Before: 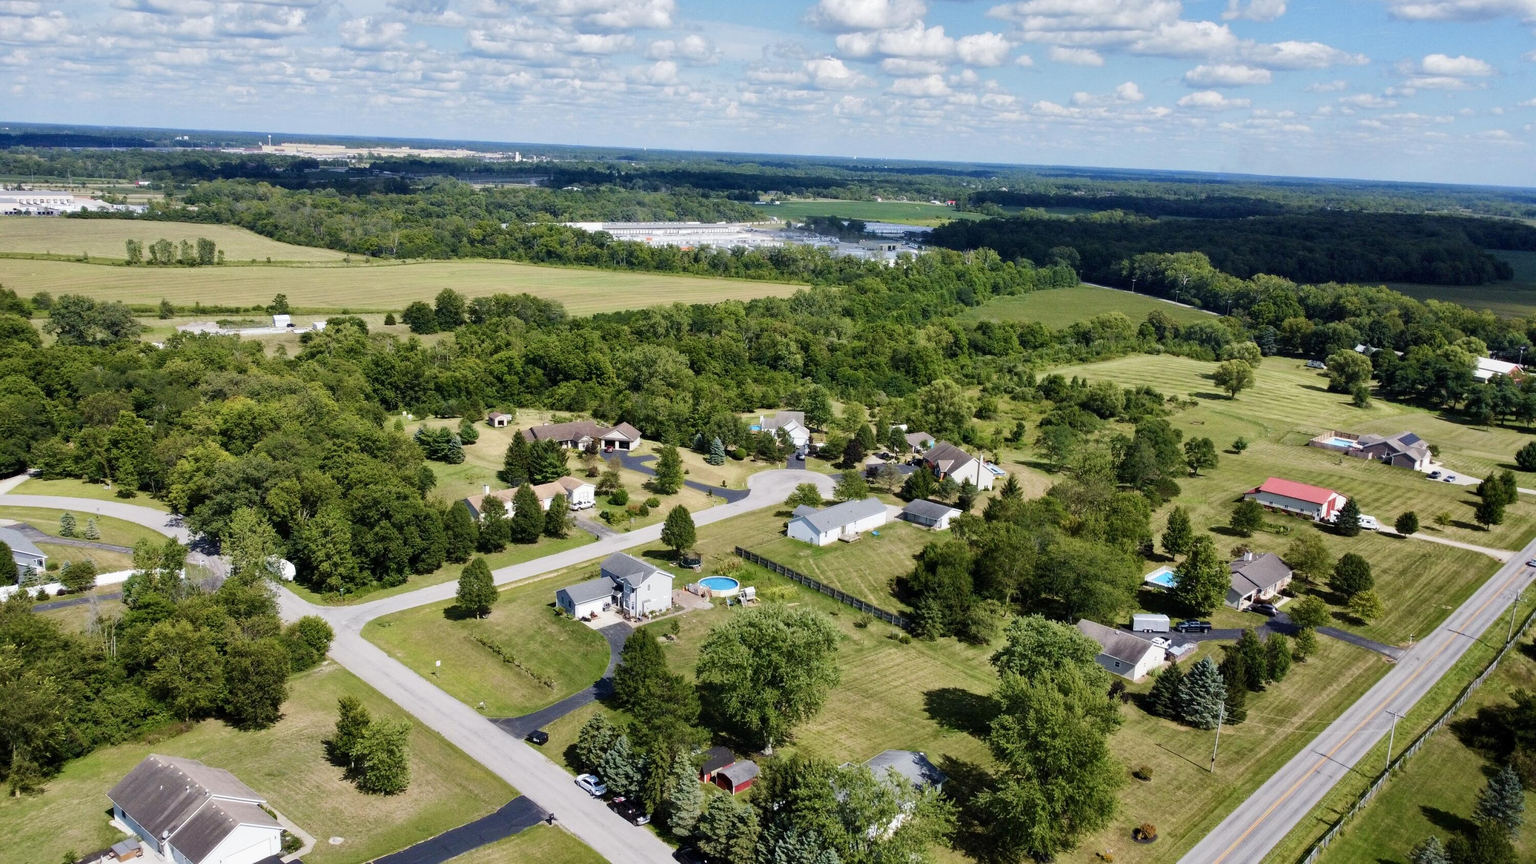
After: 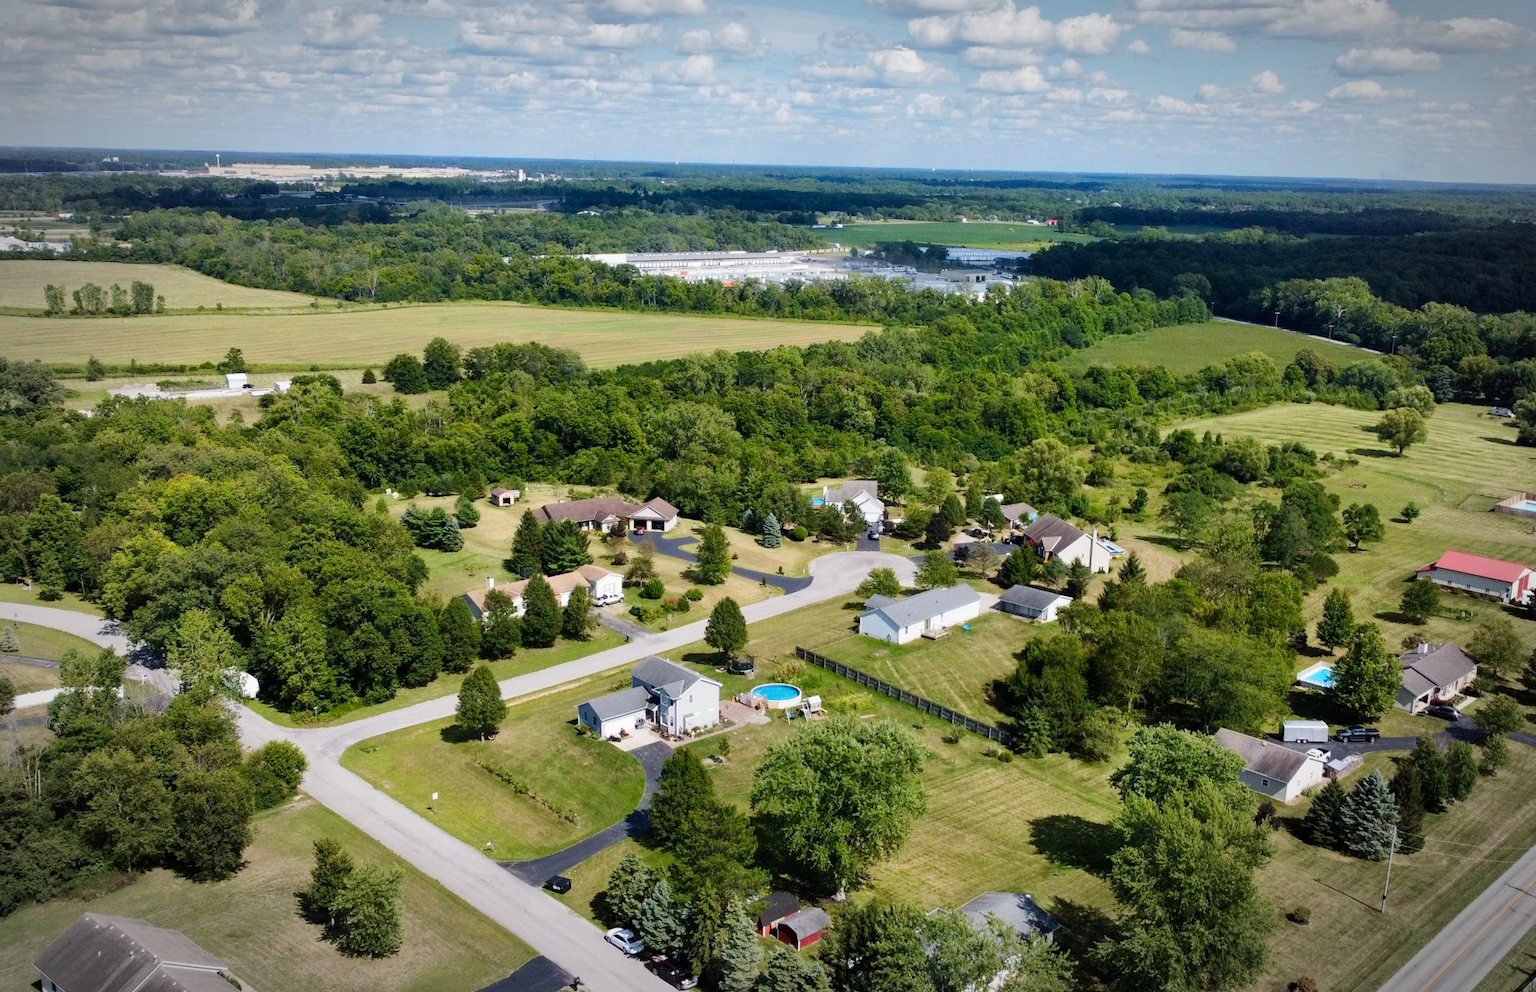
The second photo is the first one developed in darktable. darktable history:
vignetting: automatic ratio true
crop and rotate: angle 1°, left 4.281%, top 0.642%, right 11.383%, bottom 2.486%
